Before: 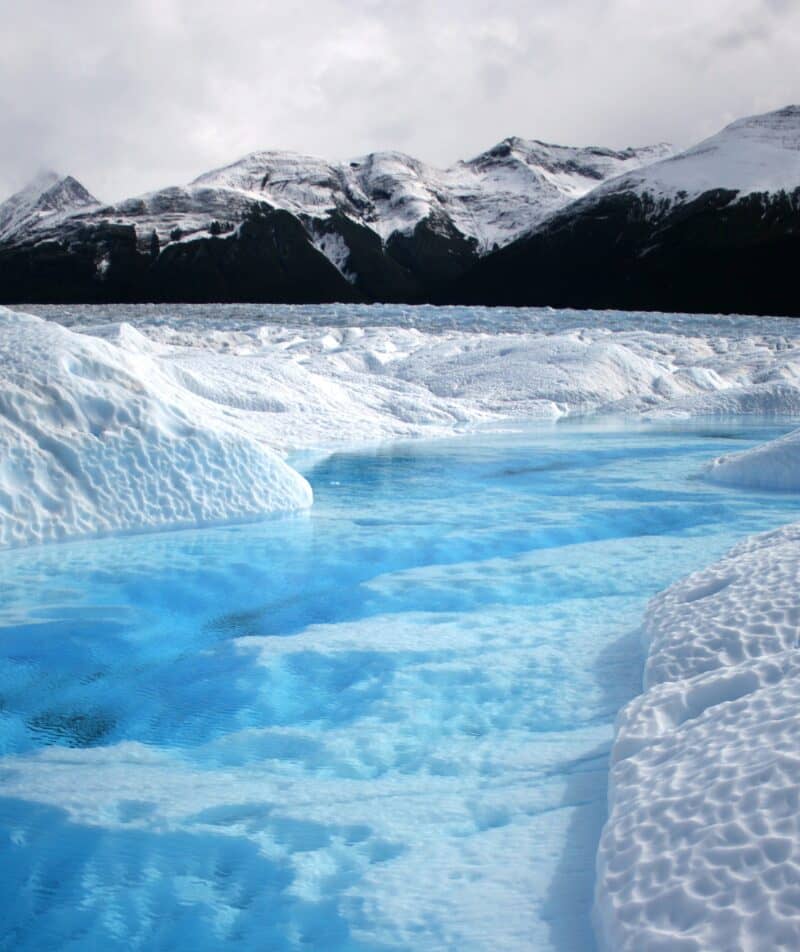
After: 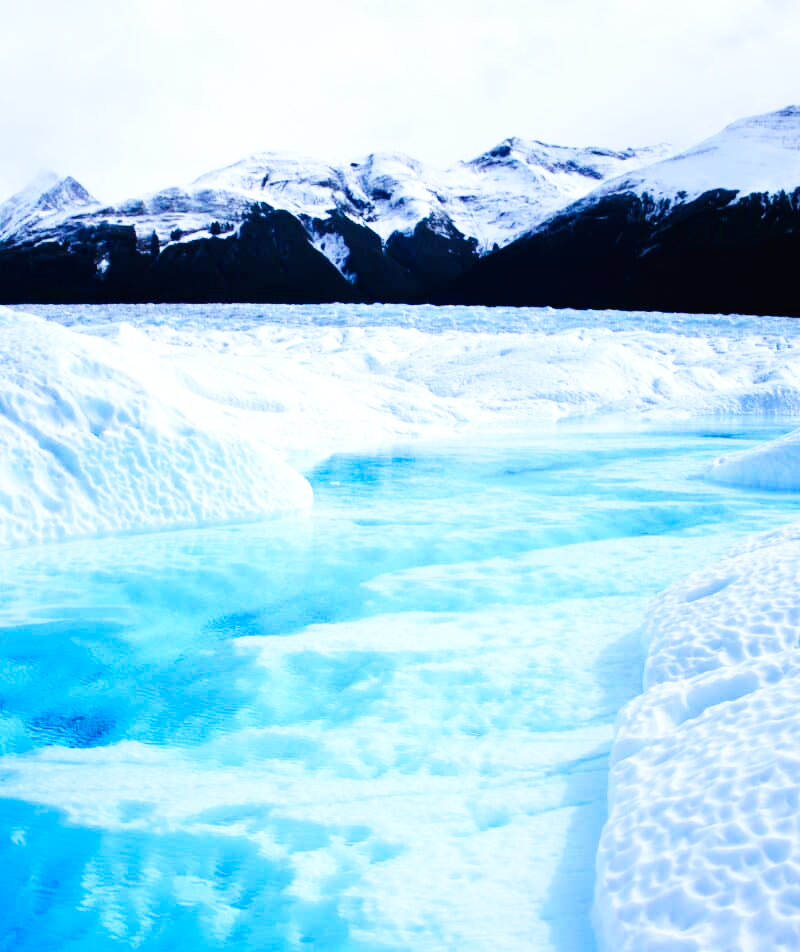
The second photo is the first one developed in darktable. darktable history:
color calibration: illuminant as shot in camera, adaptation linear Bradford (ICC v4), x 0.404, y 0.405, temperature 3535.57 K
base curve: curves: ch0 [(0, 0.003) (0.001, 0.002) (0.006, 0.004) (0.02, 0.022) (0.048, 0.086) (0.094, 0.234) (0.162, 0.431) (0.258, 0.629) (0.385, 0.8) (0.548, 0.918) (0.751, 0.988) (1, 1)], preserve colors none
exposure: compensate highlight preservation false
